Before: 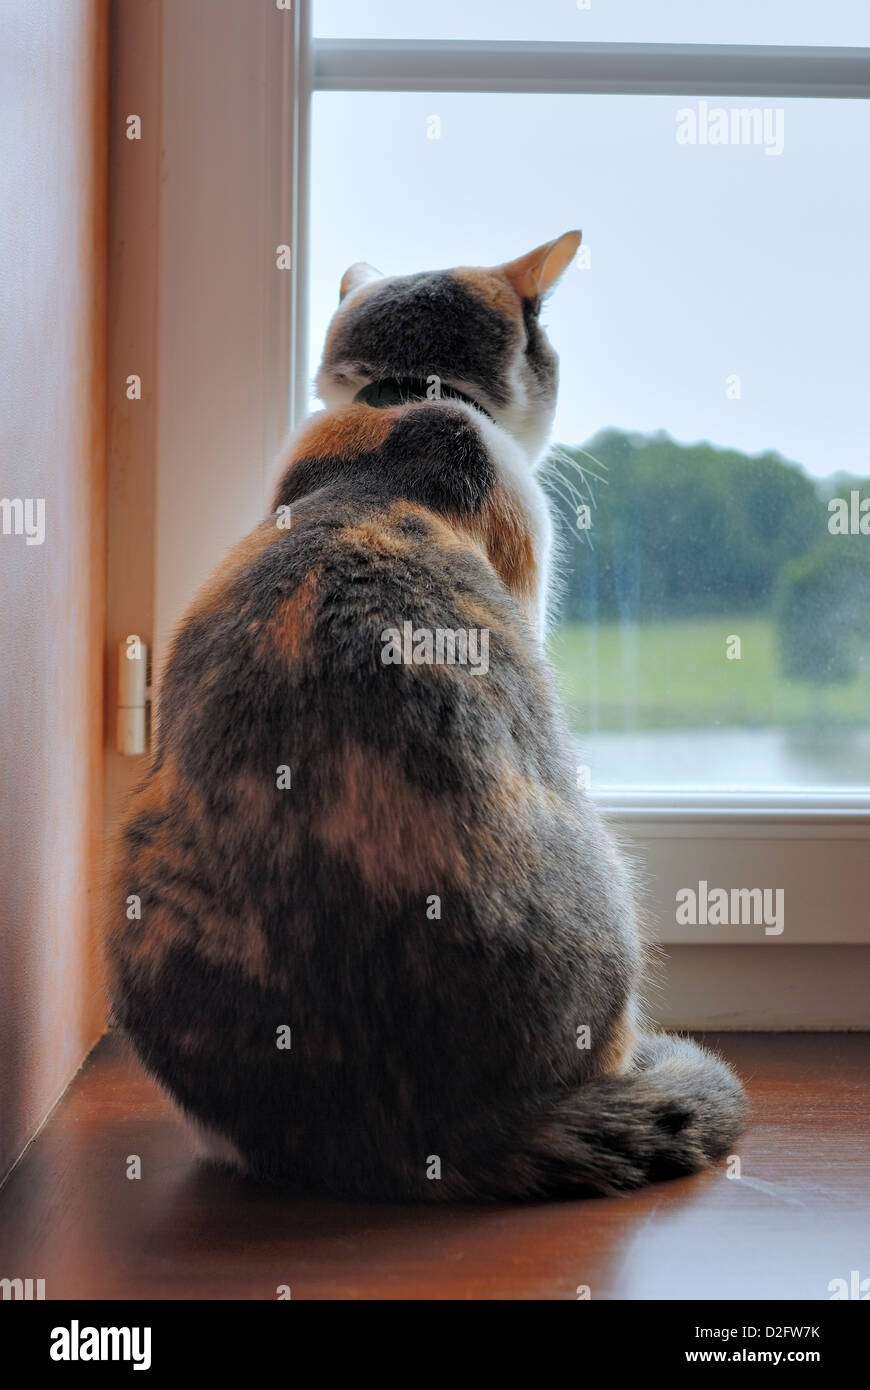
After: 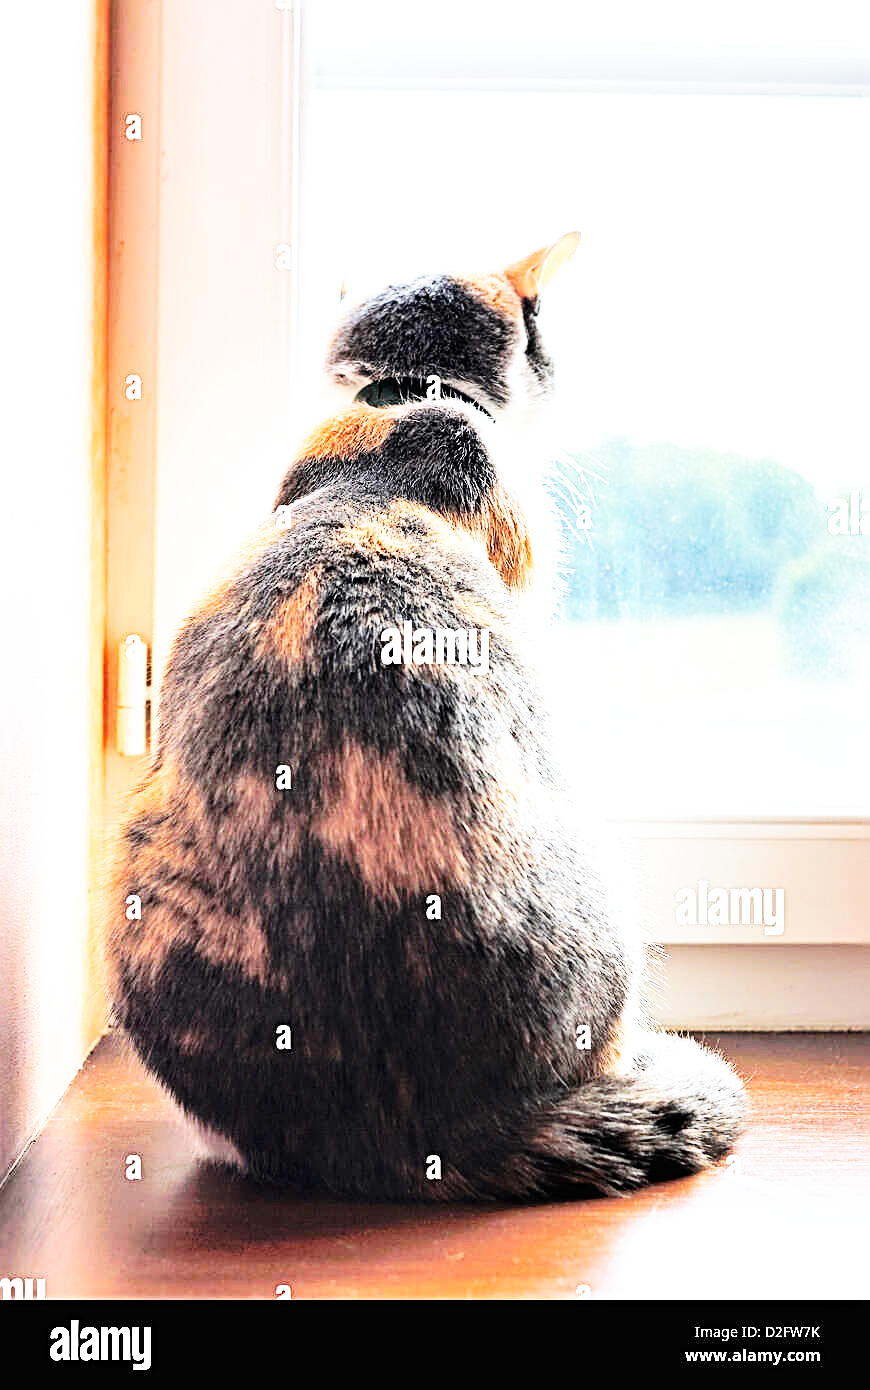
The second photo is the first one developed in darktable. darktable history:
sharpen: radius 2.803, amount 0.711
exposure: black level correction 0, exposure 1.362 EV, compensate highlight preservation false
base curve: curves: ch0 [(0, 0) (0.007, 0.004) (0.027, 0.03) (0.046, 0.07) (0.207, 0.54) (0.442, 0.872) (0.673, 0.972) (1, 1)], preserve colors none
